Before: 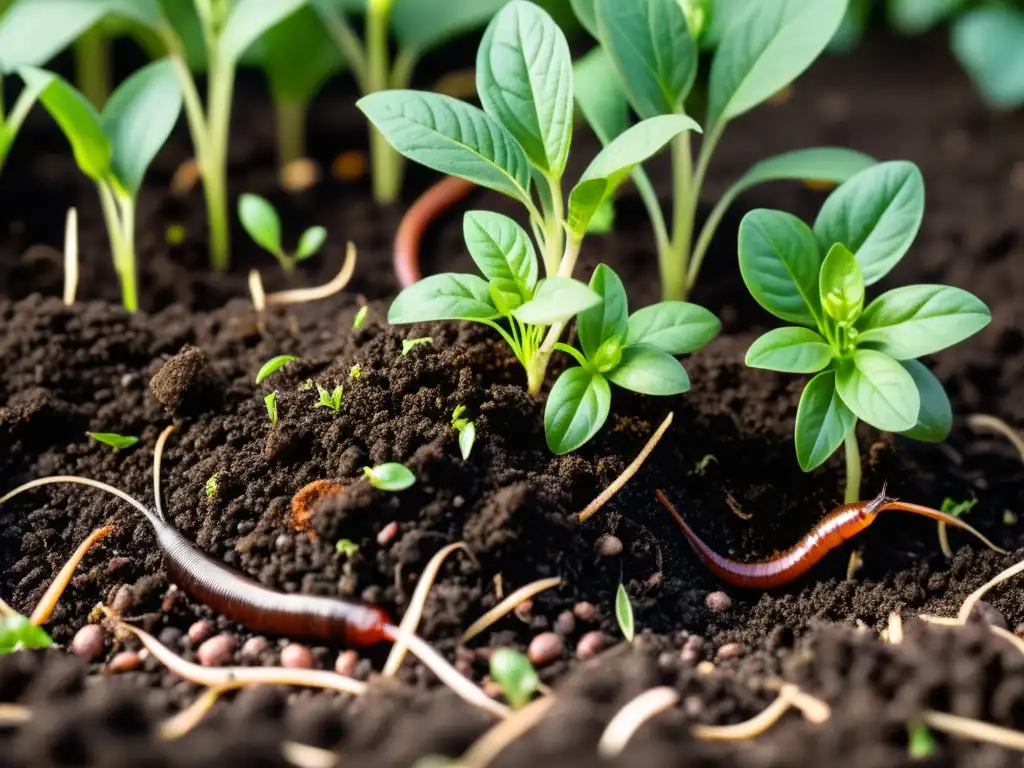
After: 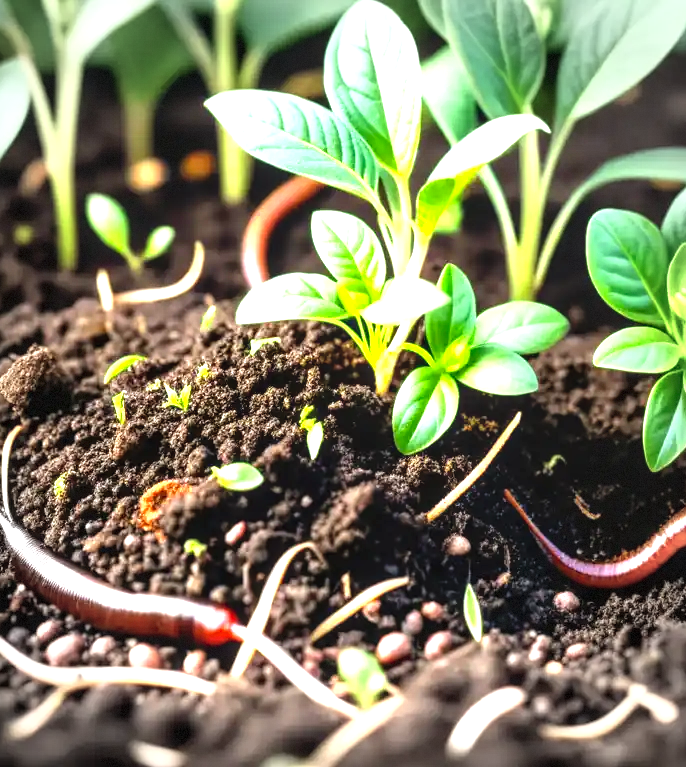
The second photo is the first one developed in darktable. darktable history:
levels: black 0.061%, levels [0, 0.352, 0.703]
crop and rotate: left 14.88%, right 18.113%
exposure: exposure 0.369 EV, compensate highlight preservation false
vignetting: fall-off start 66.99%, center (0, 0.007), width/height ratio 1.008, dithering 8-bit output
local contrast: on, module defaults
